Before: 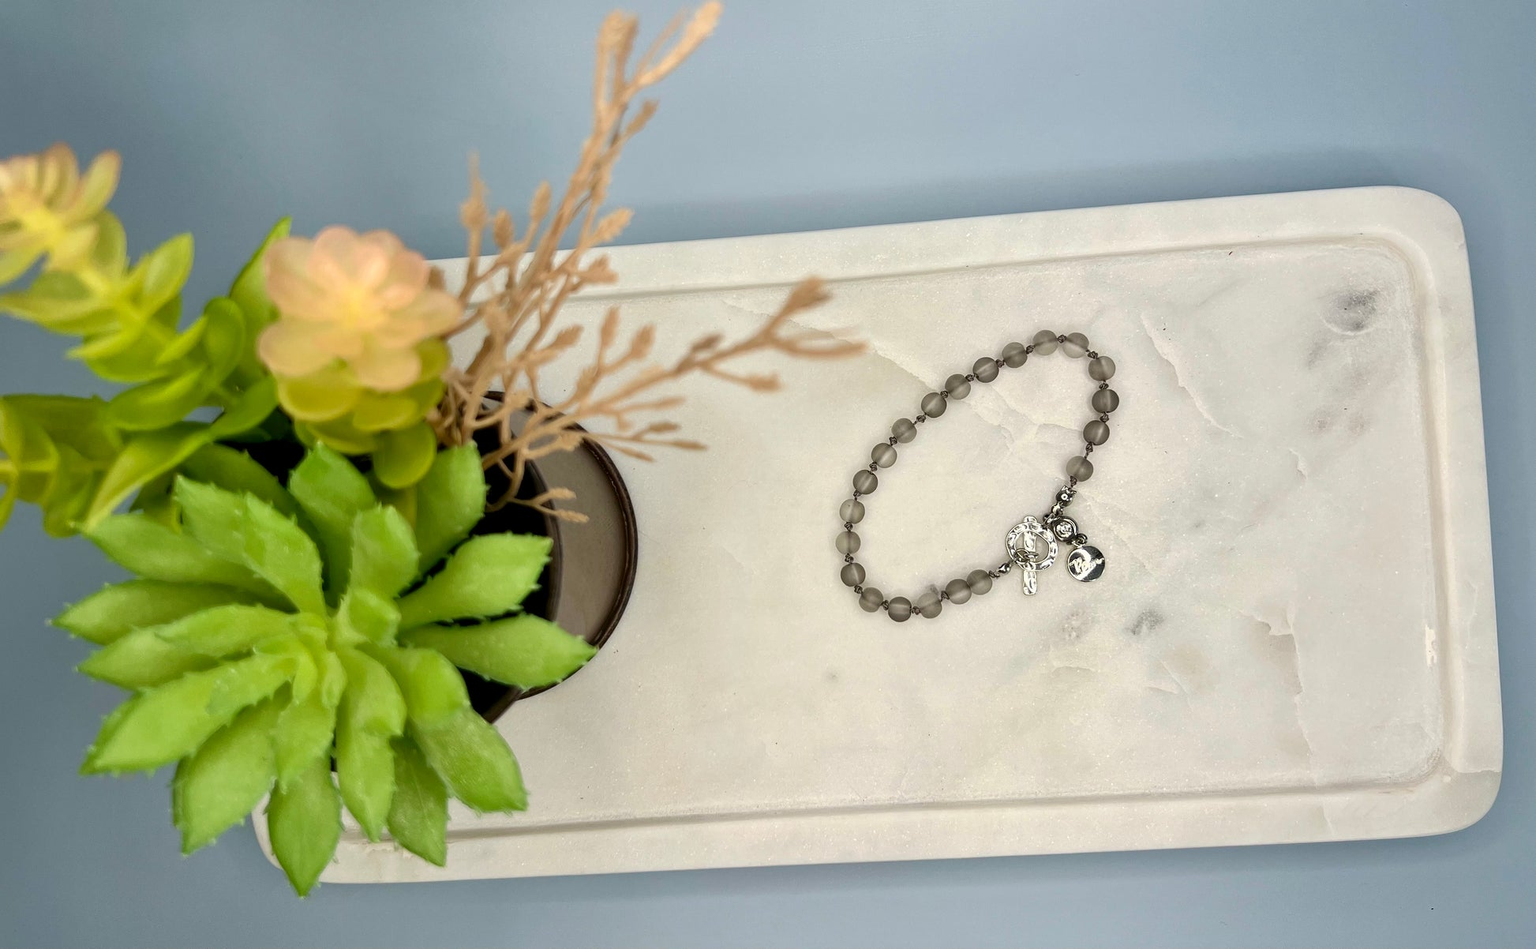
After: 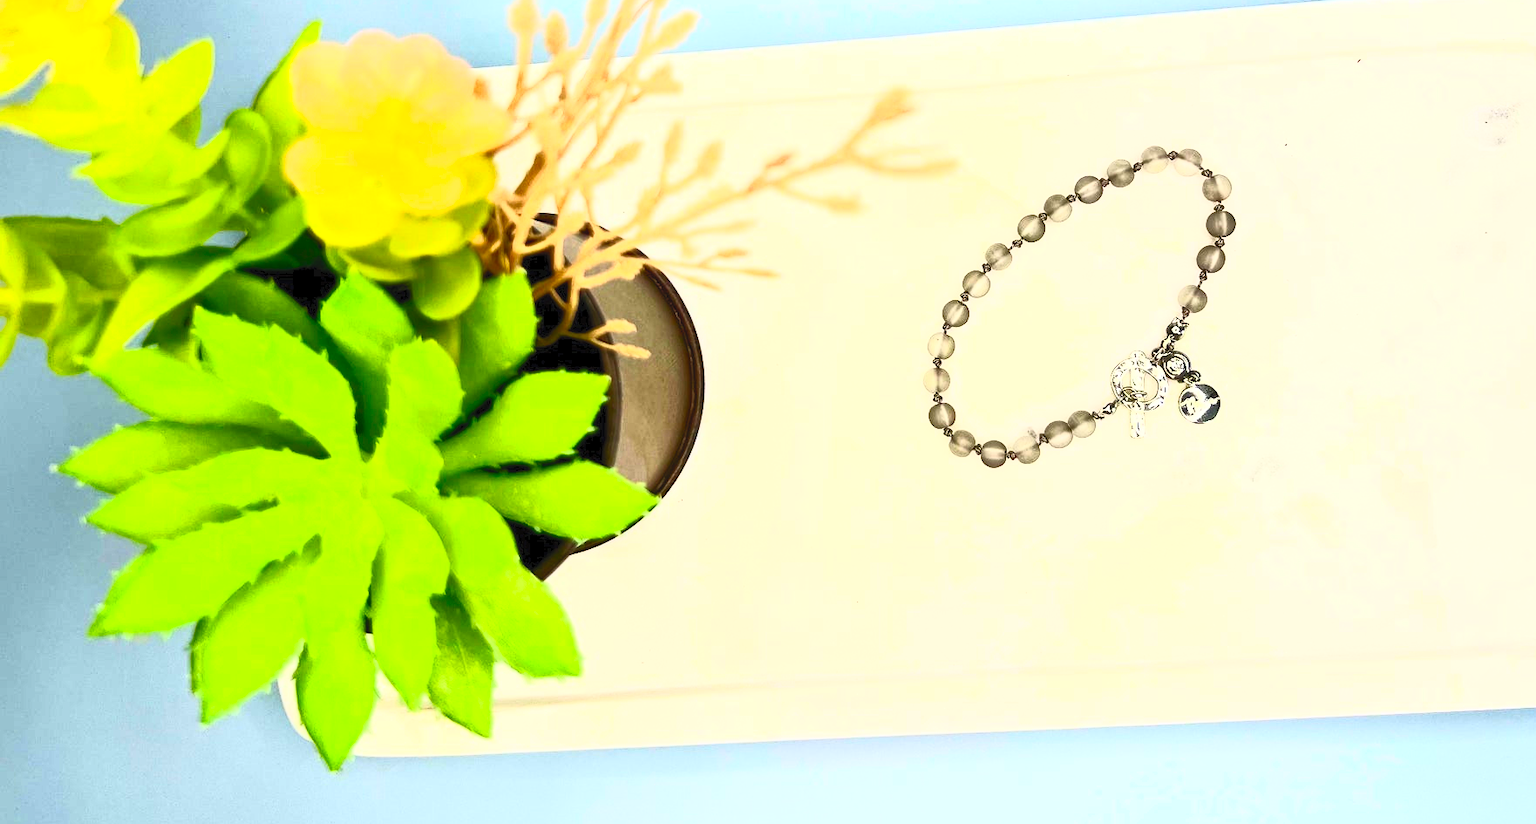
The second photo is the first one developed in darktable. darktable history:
exposure: compensate highlight preservation false
crop: top 20.916%, right 9.437%, bottom 0.316%
contrast brightness saturation: contrast 1, brightness 1, saturation 1
